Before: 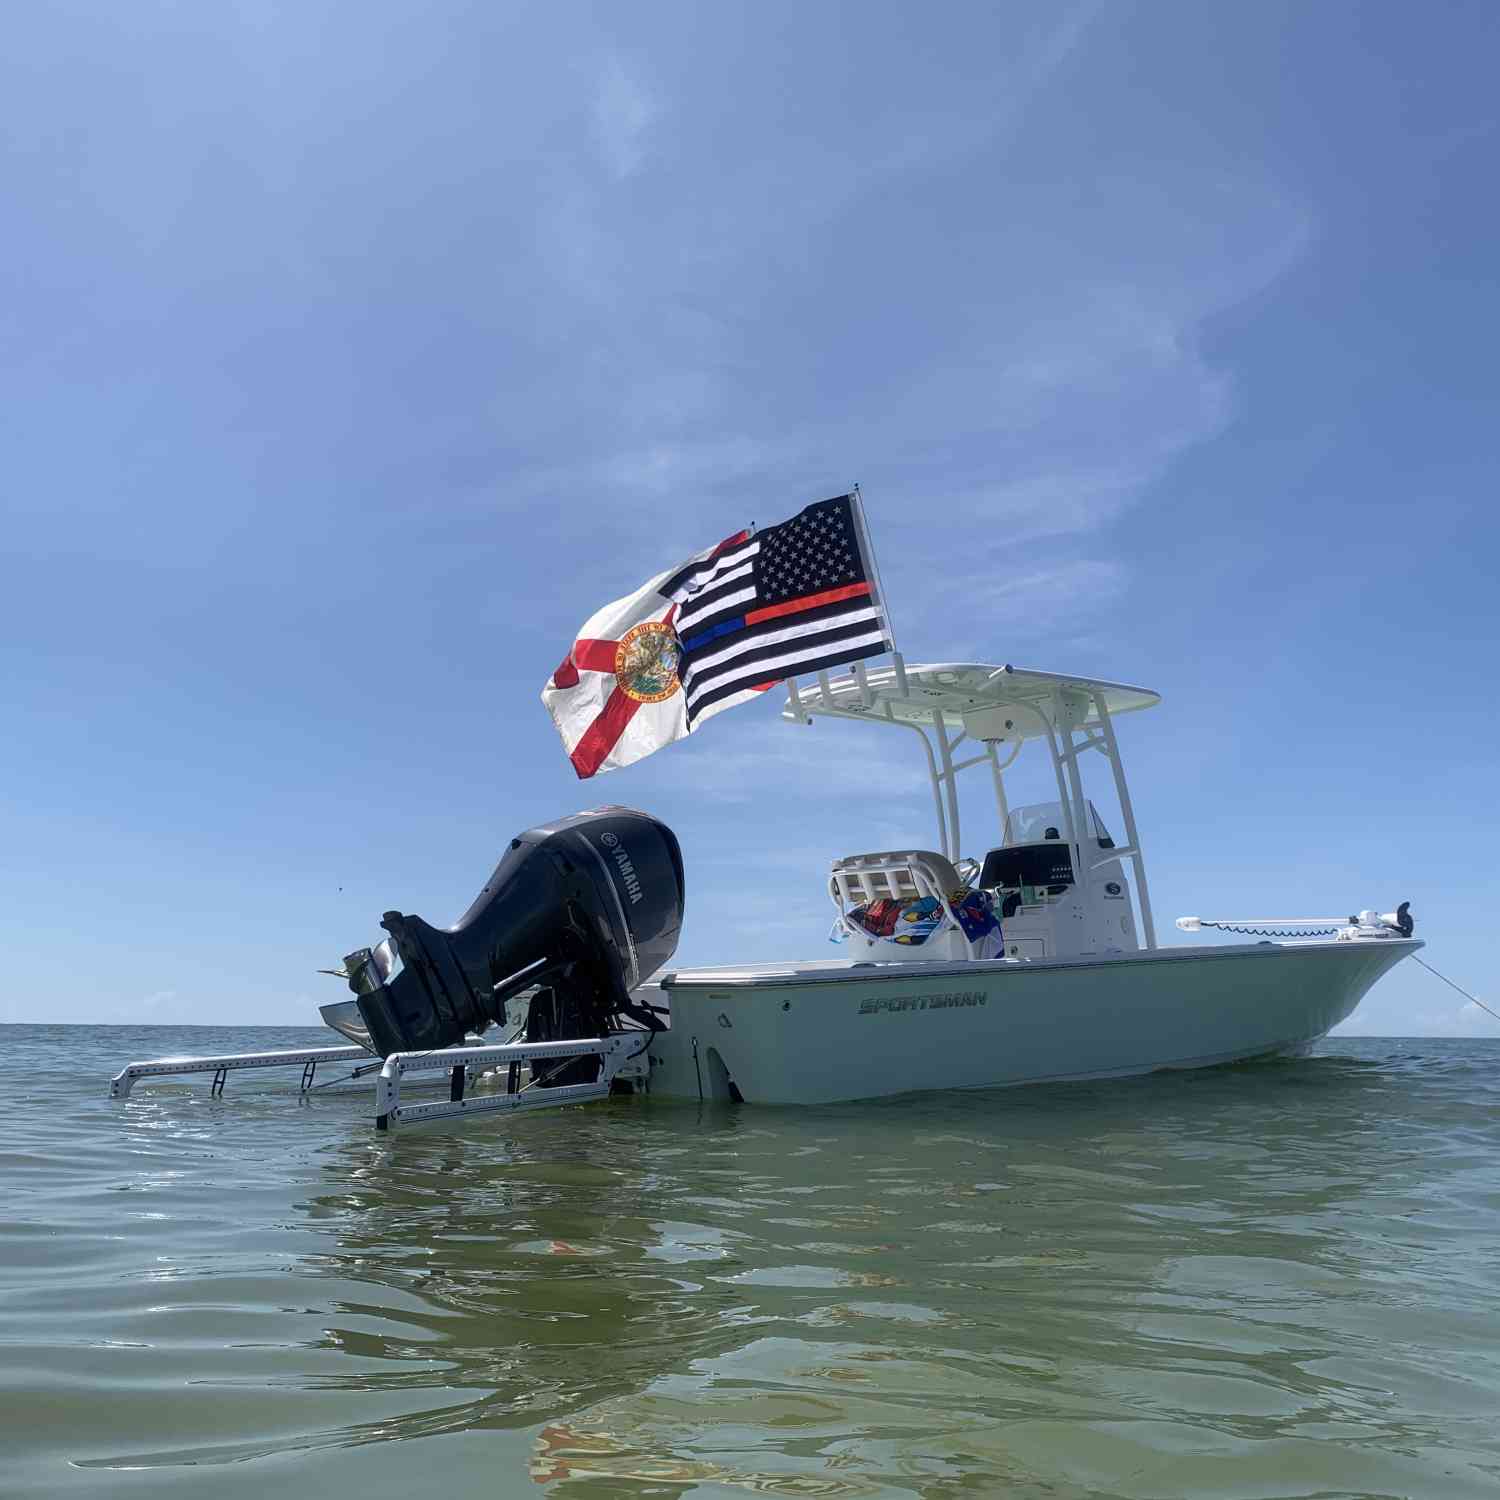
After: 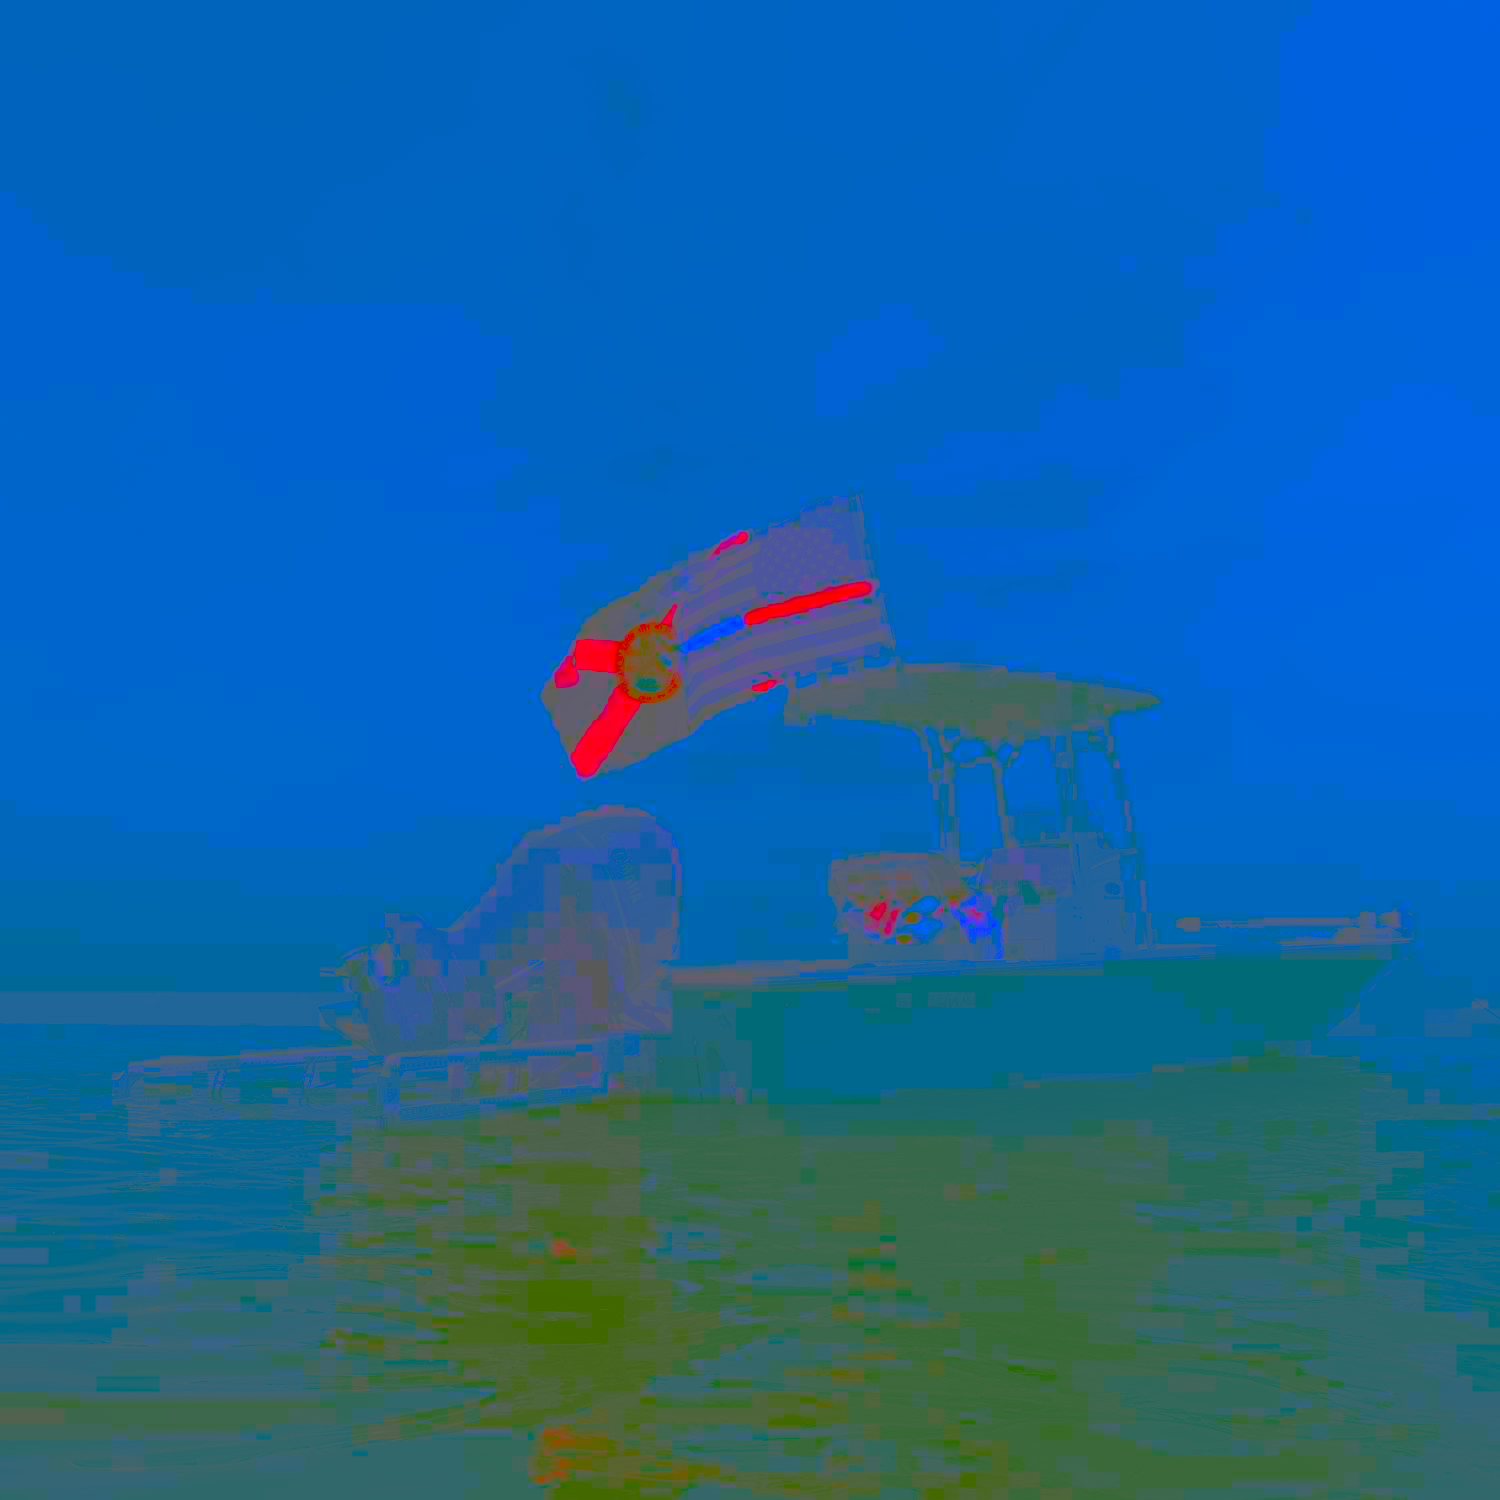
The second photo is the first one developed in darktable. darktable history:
tone equalizer: -8 EV 1.97 EV, -7 EV 1.96 EV, -6 EV 1.97 EV, -5 EV 1.97 EV, -4 EV 1.98 EV, -3 EV 1.48 EV, -2 EV 0.992 EV, -1 EV 0.475 EV, edges refinement/feathering 500, mask exposure compensation -1.57 EV, preserve details no
contrast brightness saturation: contrast -0.972, brightness -0.174, saturation 0.74
